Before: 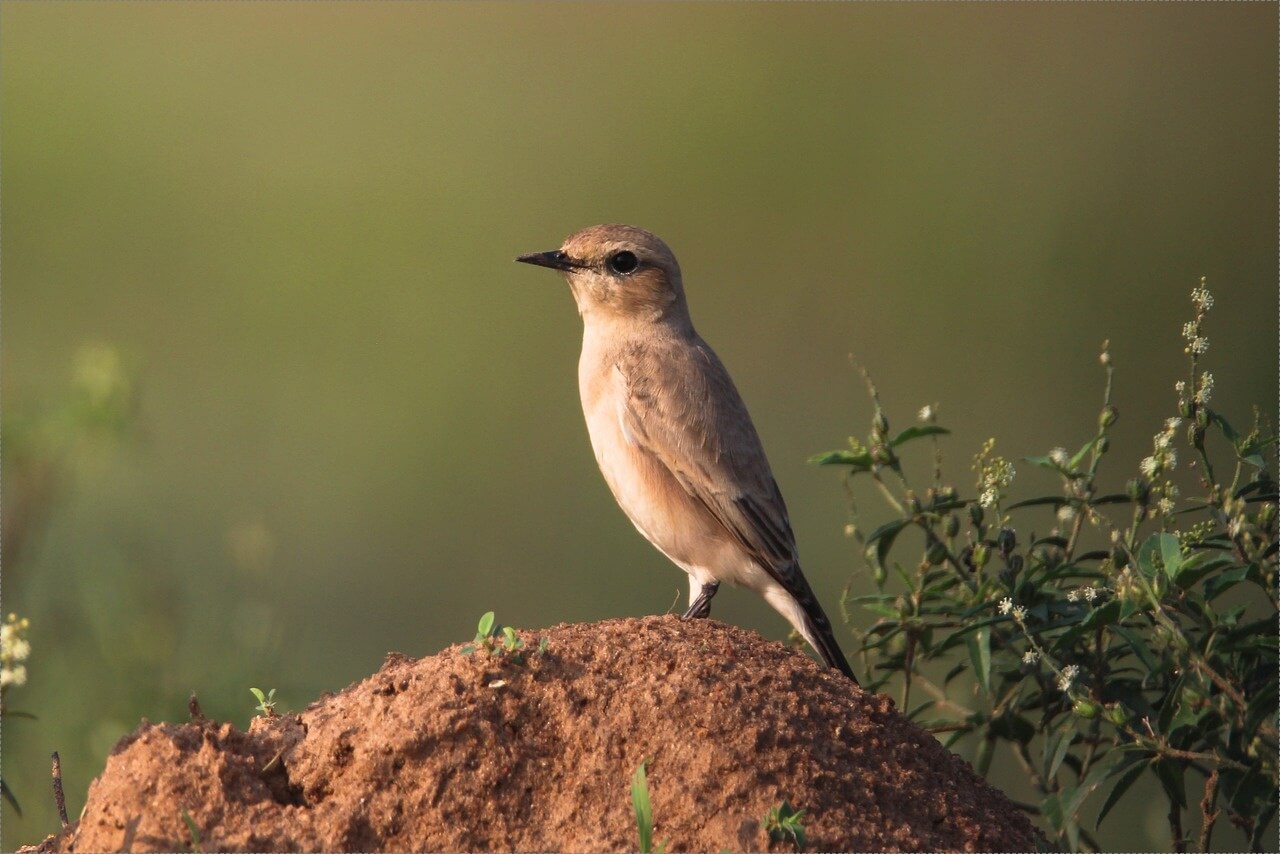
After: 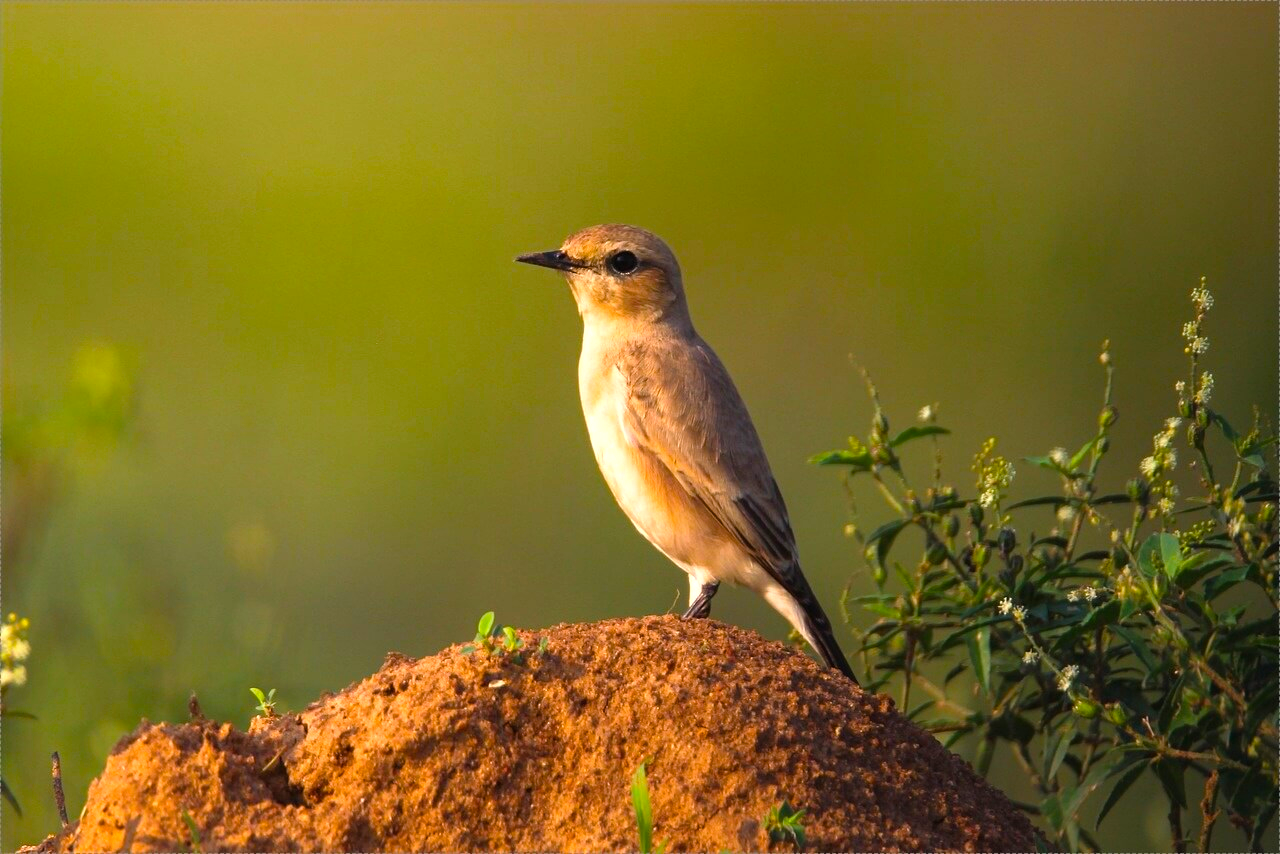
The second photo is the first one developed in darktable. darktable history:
color balance rgb: linear chroma grading › global chroma 15.495%, perceptual saturation grading › global saturation 29.95%, global vibrance 19.661%
tone equalizer: -8 EV -0.434 EV, -7 EV -0.413 EV, -6 EV -0.317 EV, -5 EV -0.184 EV, -3 EV 0.242 EV, -2 EV 0.306 EV, -1 EV 0.371 EV, +0 EV 0.438 EV
